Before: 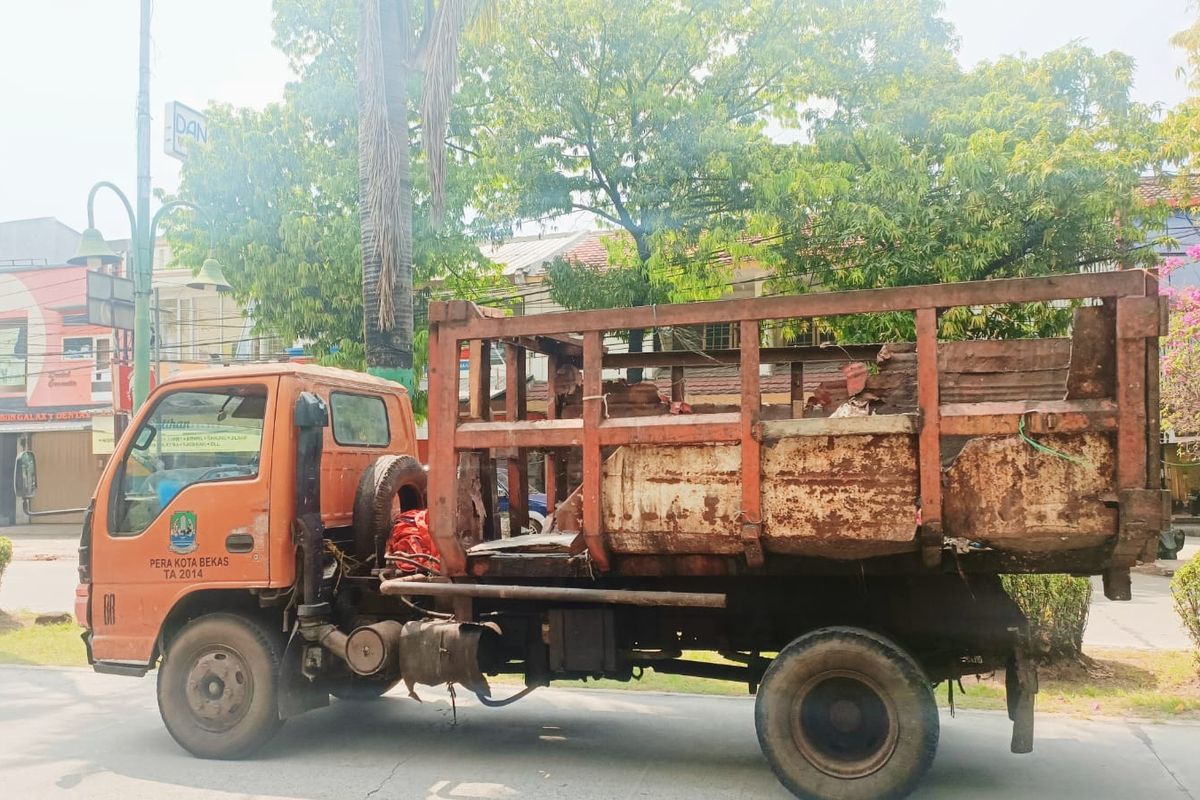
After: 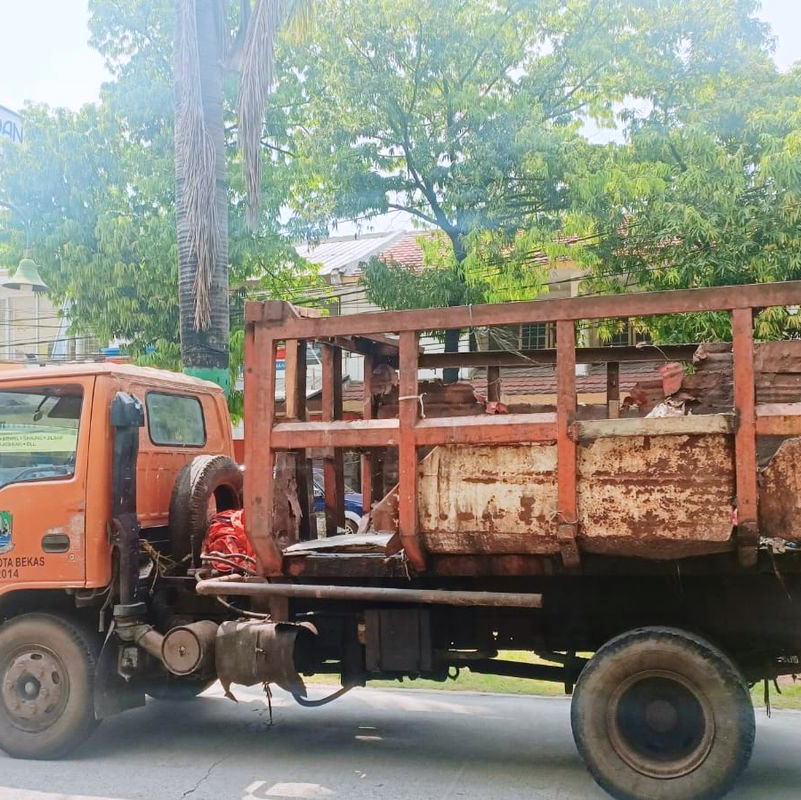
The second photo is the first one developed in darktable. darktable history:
haze removal: compatibility mode true, adaptive false
crop: left 15.386%, right 17.859%
color calibration: illuminant as shot in camera, x 0.358, y 0.373, temperature 4628.91 K
